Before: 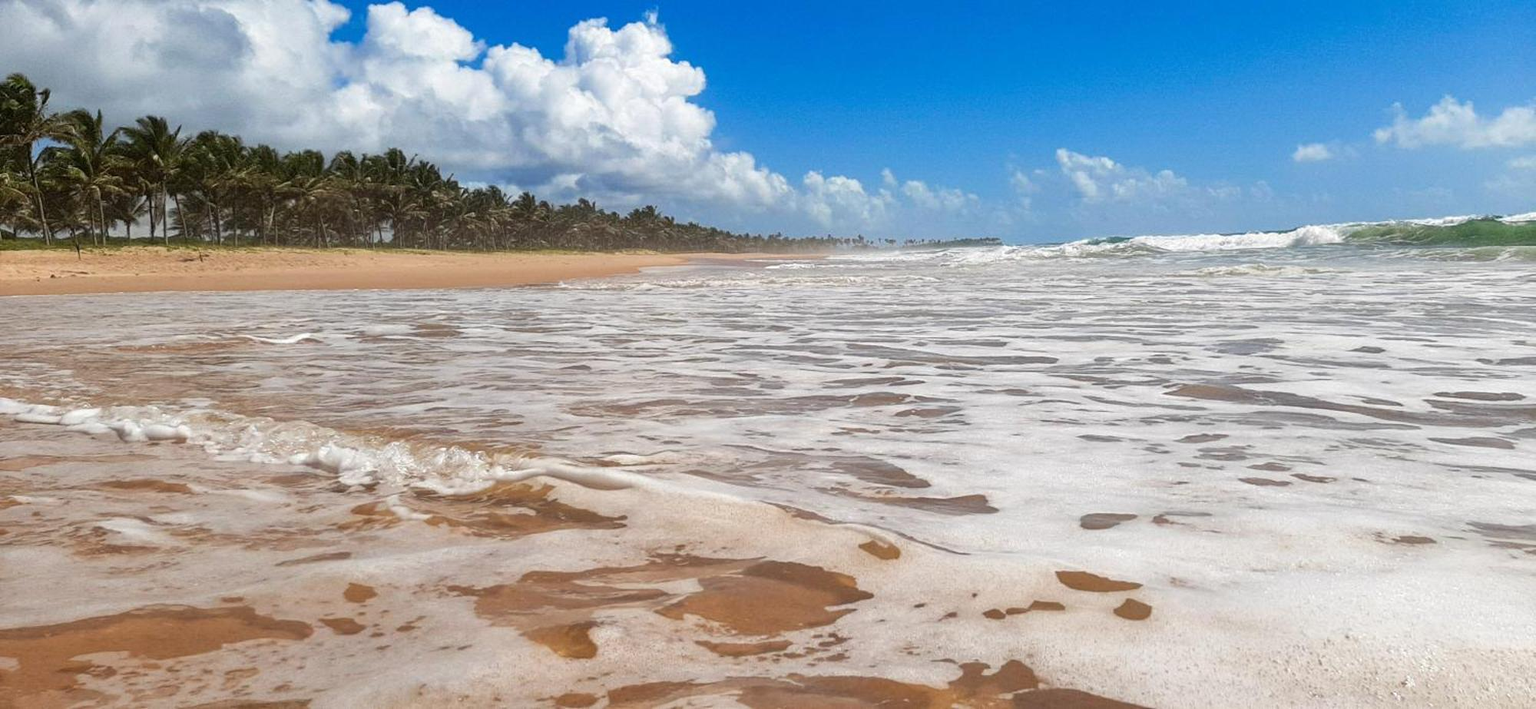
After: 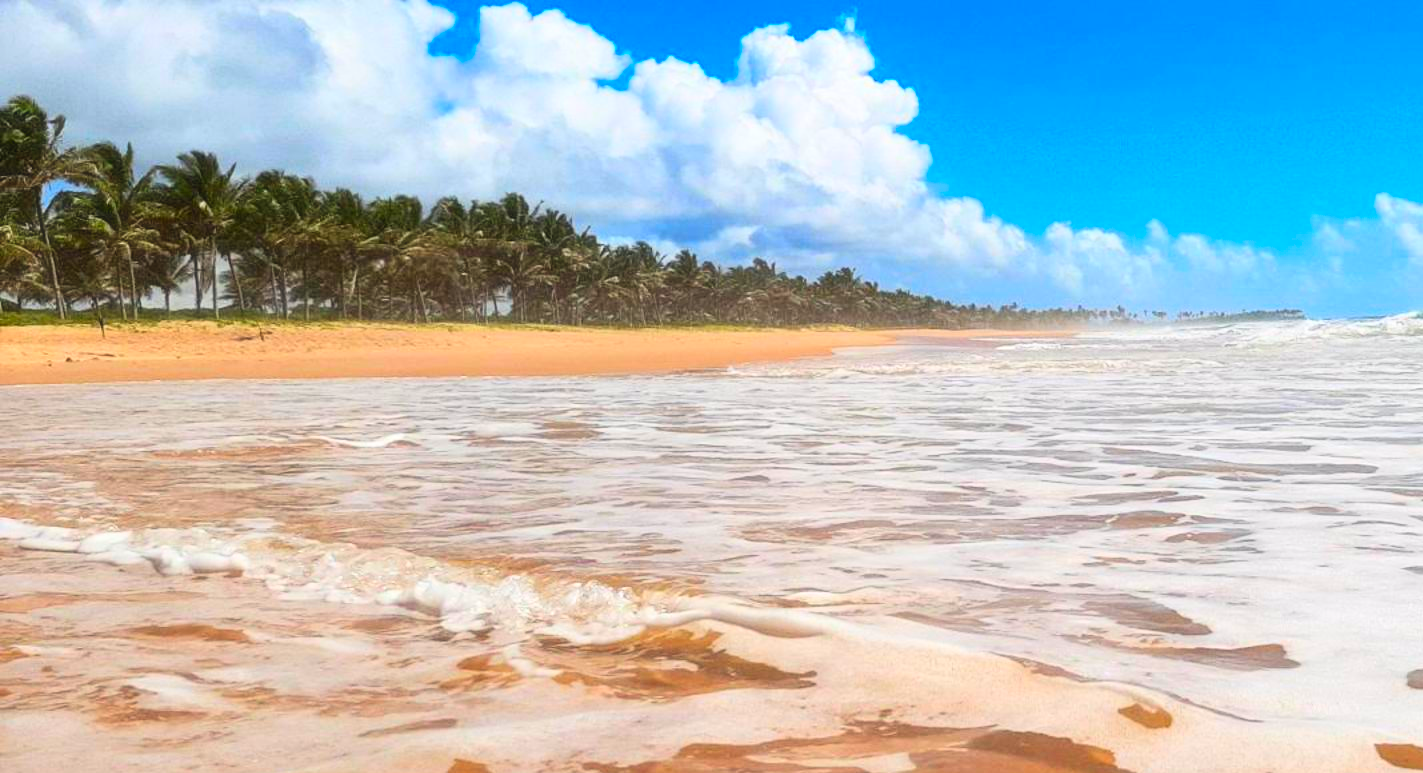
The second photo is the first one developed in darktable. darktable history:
contrast brightness saturation: contrast 0.203, brightness 0.191, saturation 0.806
crop: right 28.841%, bottom 16.225%
tone equalizer: on, module defaults
haze removal: strength -0.107, compatibility mode true, adaptive false
